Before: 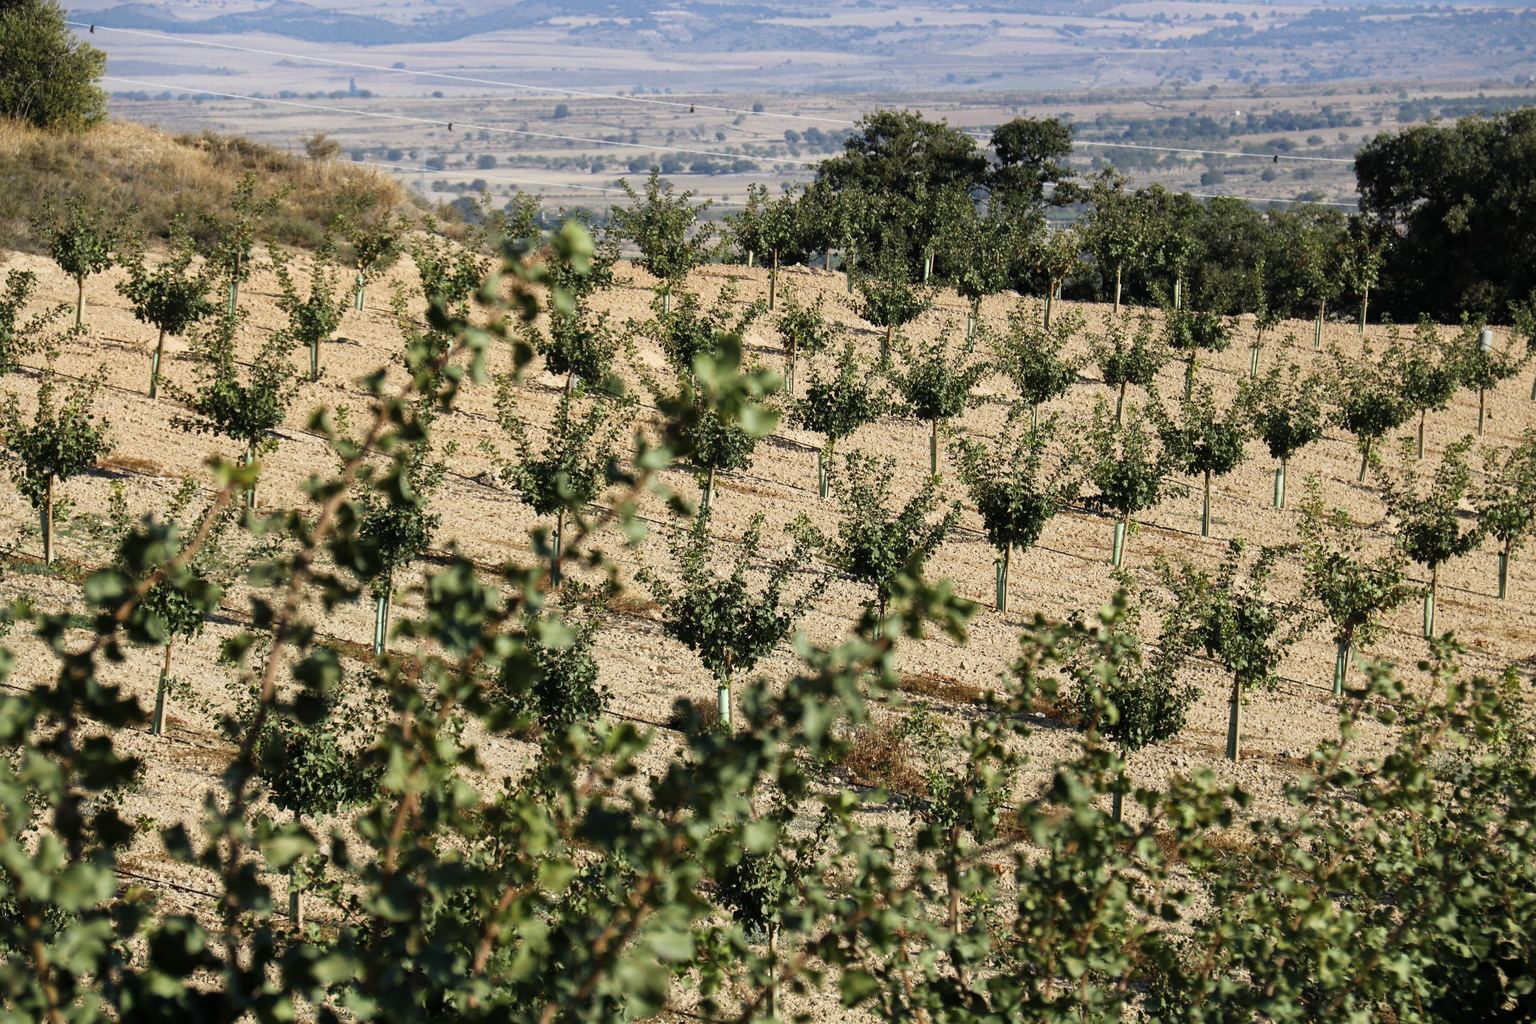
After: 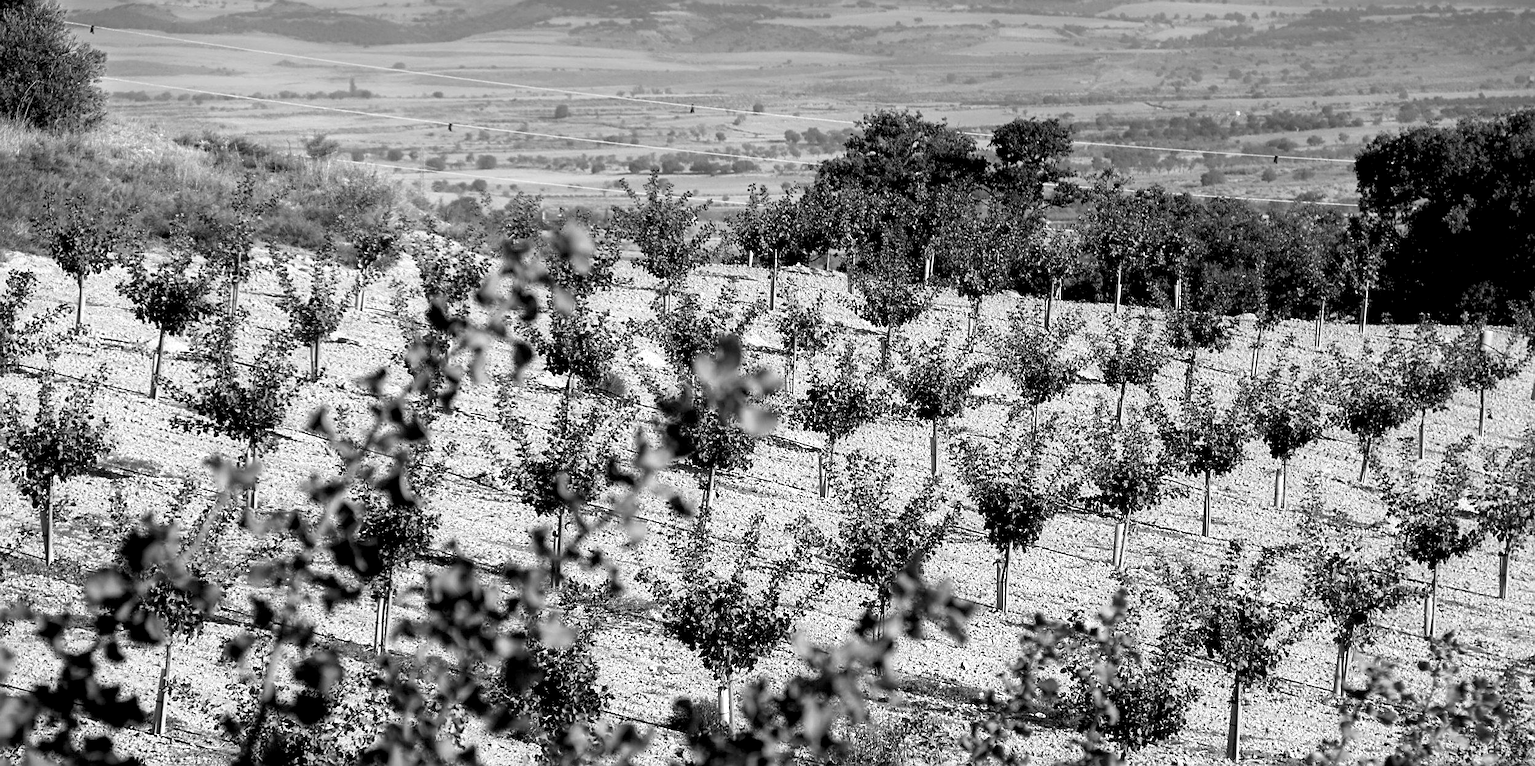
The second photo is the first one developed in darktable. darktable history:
color balance rgb: linear chroma grading › global chroma 15%, perceptual saturation grading › global saturation 30%
exposure: black level correction 0.011, exposure 1.088 EV, compensate exposure bias true, compensate highlight preservation false
tone equalizer: on, module defaults
crop: bottom 24.967%
color zones: curves: ch0 [(0, 0.5) (0.143, 0.5) (0.286, 0.456) (0.429, 0.5) (0.571, 0.5) (0.714, 0.5) (0.857, 0.5) (1, 0.5)]; ch1 [(0, 0.5) (0.143, 0.5) (0.286, 0.422) (0.429, 0.5) (0.571, 0.5) (0.714, 0.5) (0.857, 0.5) (1, 0.5)]
monochrome: a 79.32, b 81.83, size 1.1
sharpen: on, module defaults
